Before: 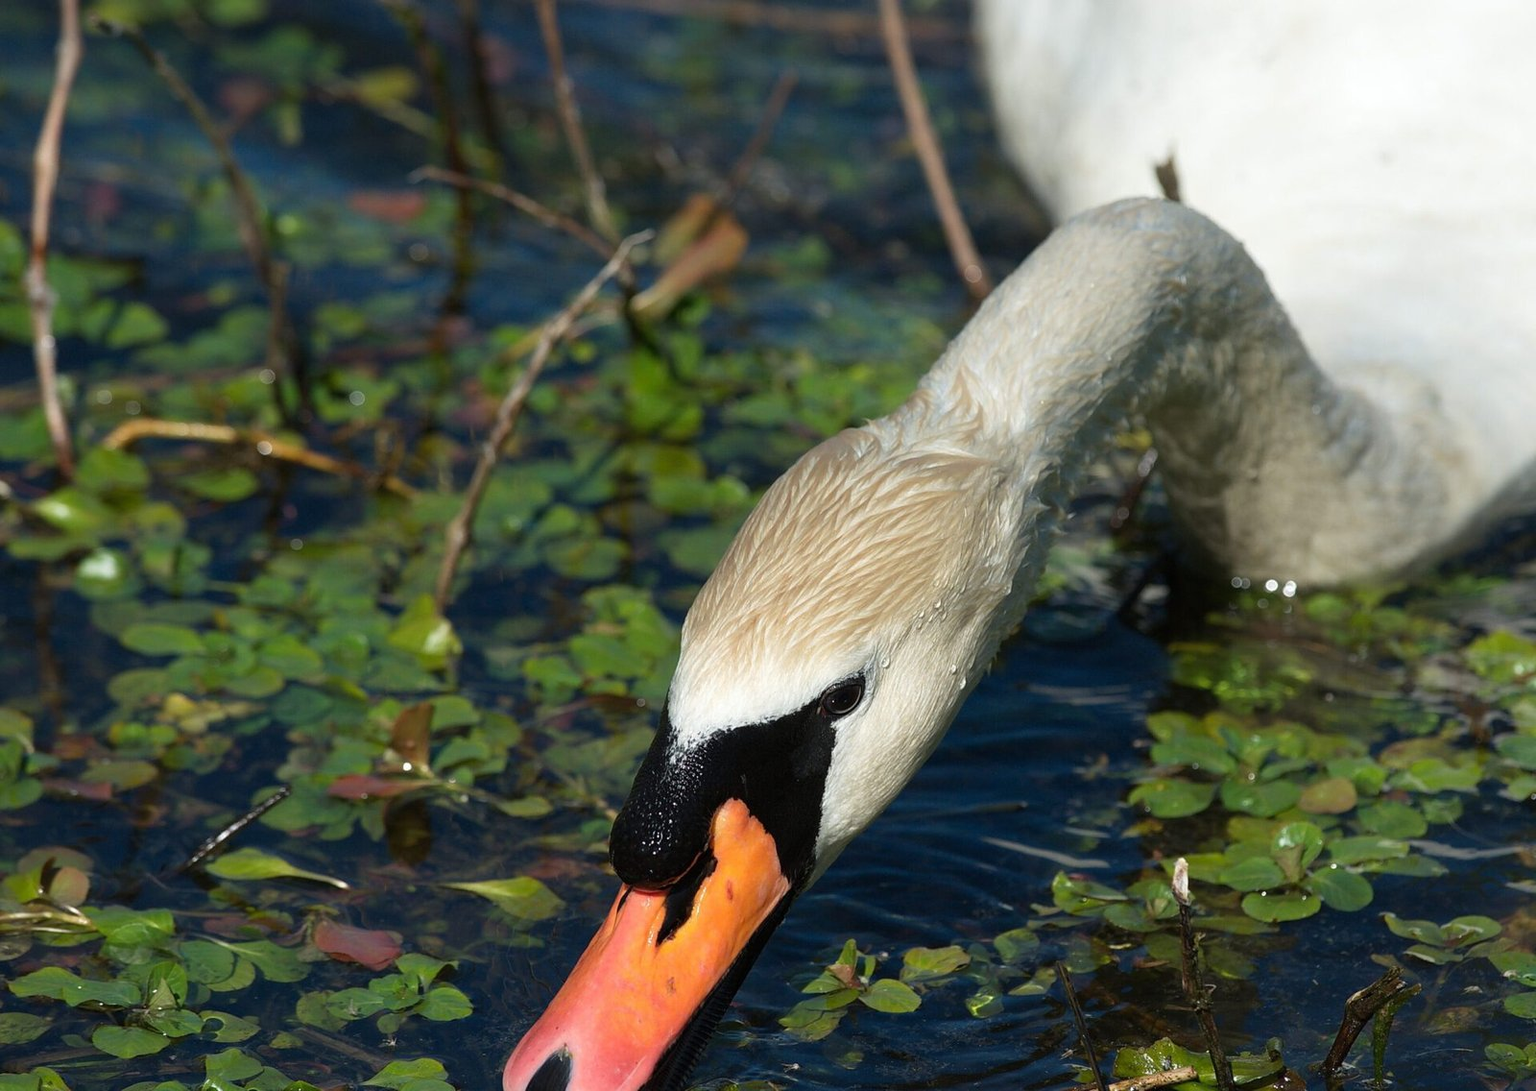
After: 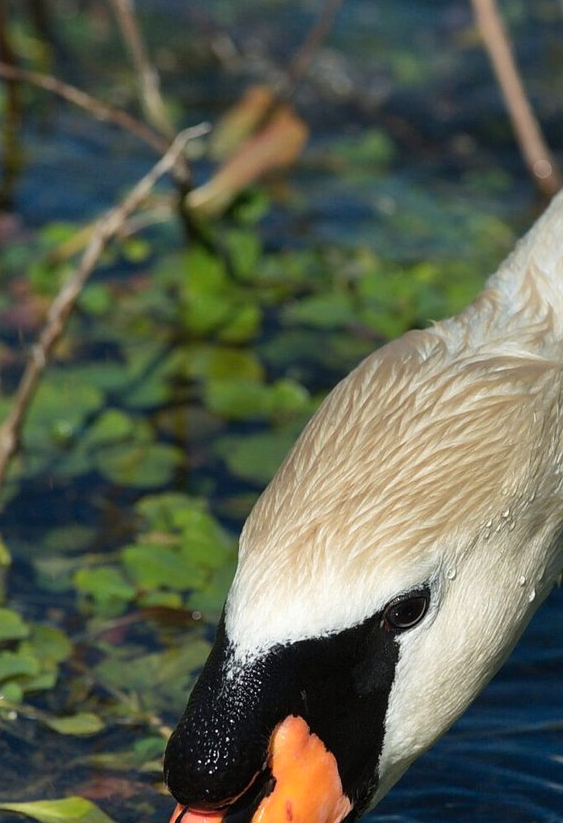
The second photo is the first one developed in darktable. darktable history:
crop and rotate: left 29.476%, top 10.214%, right 35.32%, bottom 17.333%
shadows and highlights: white point adjustment 0.1, highlights -70, soften with gaussian
